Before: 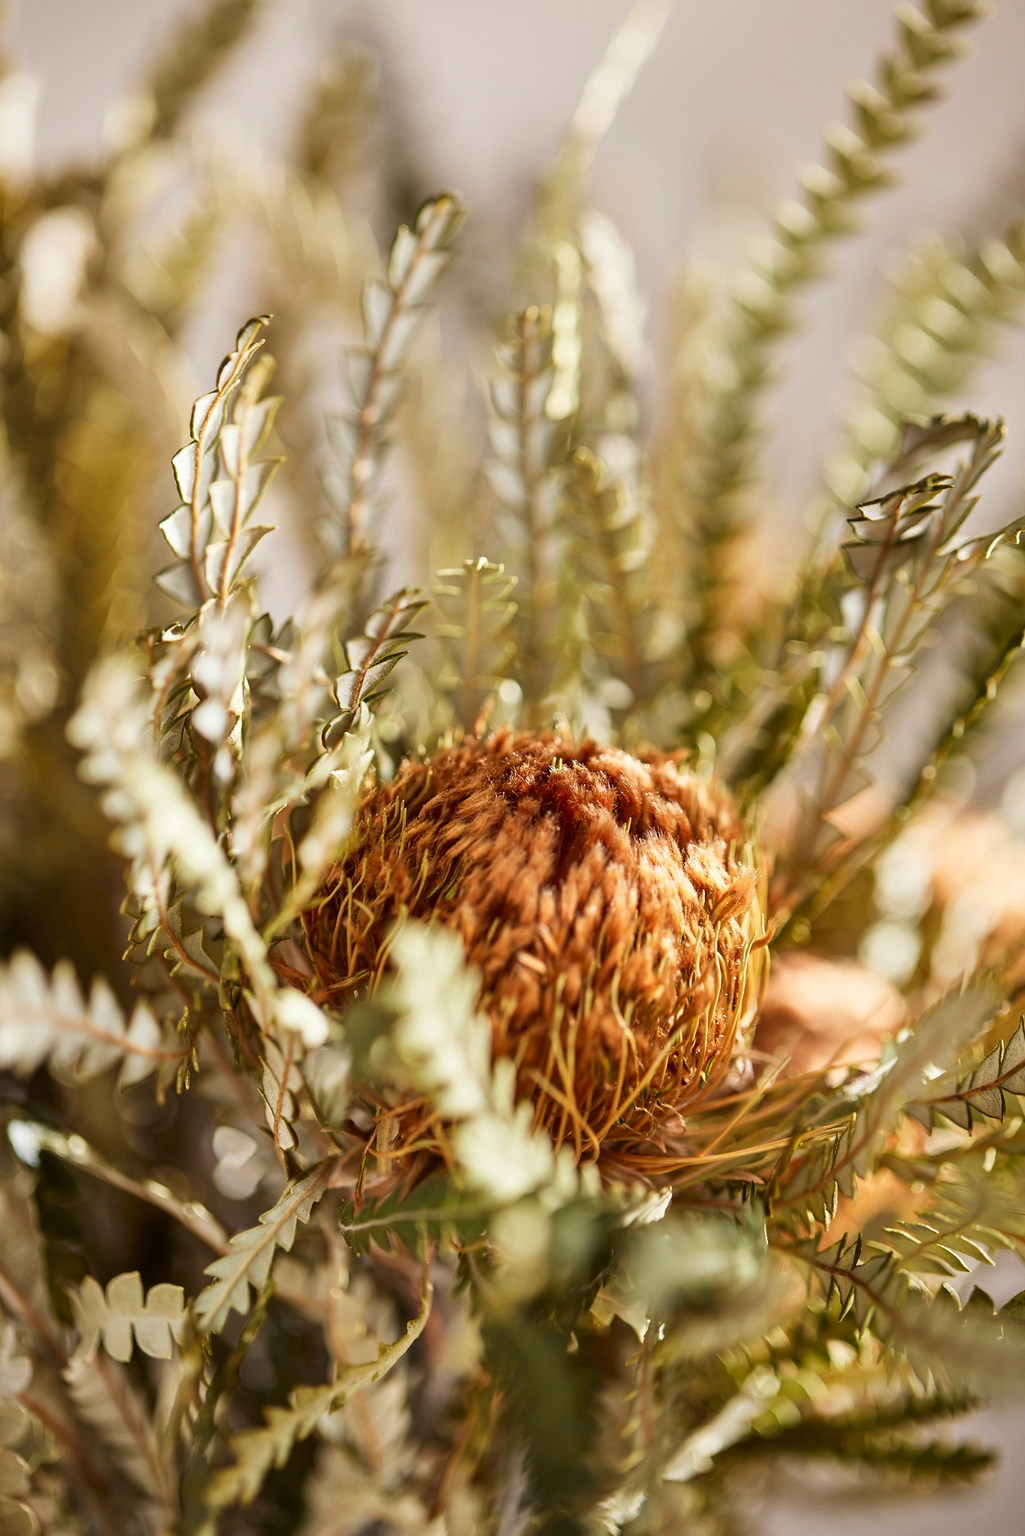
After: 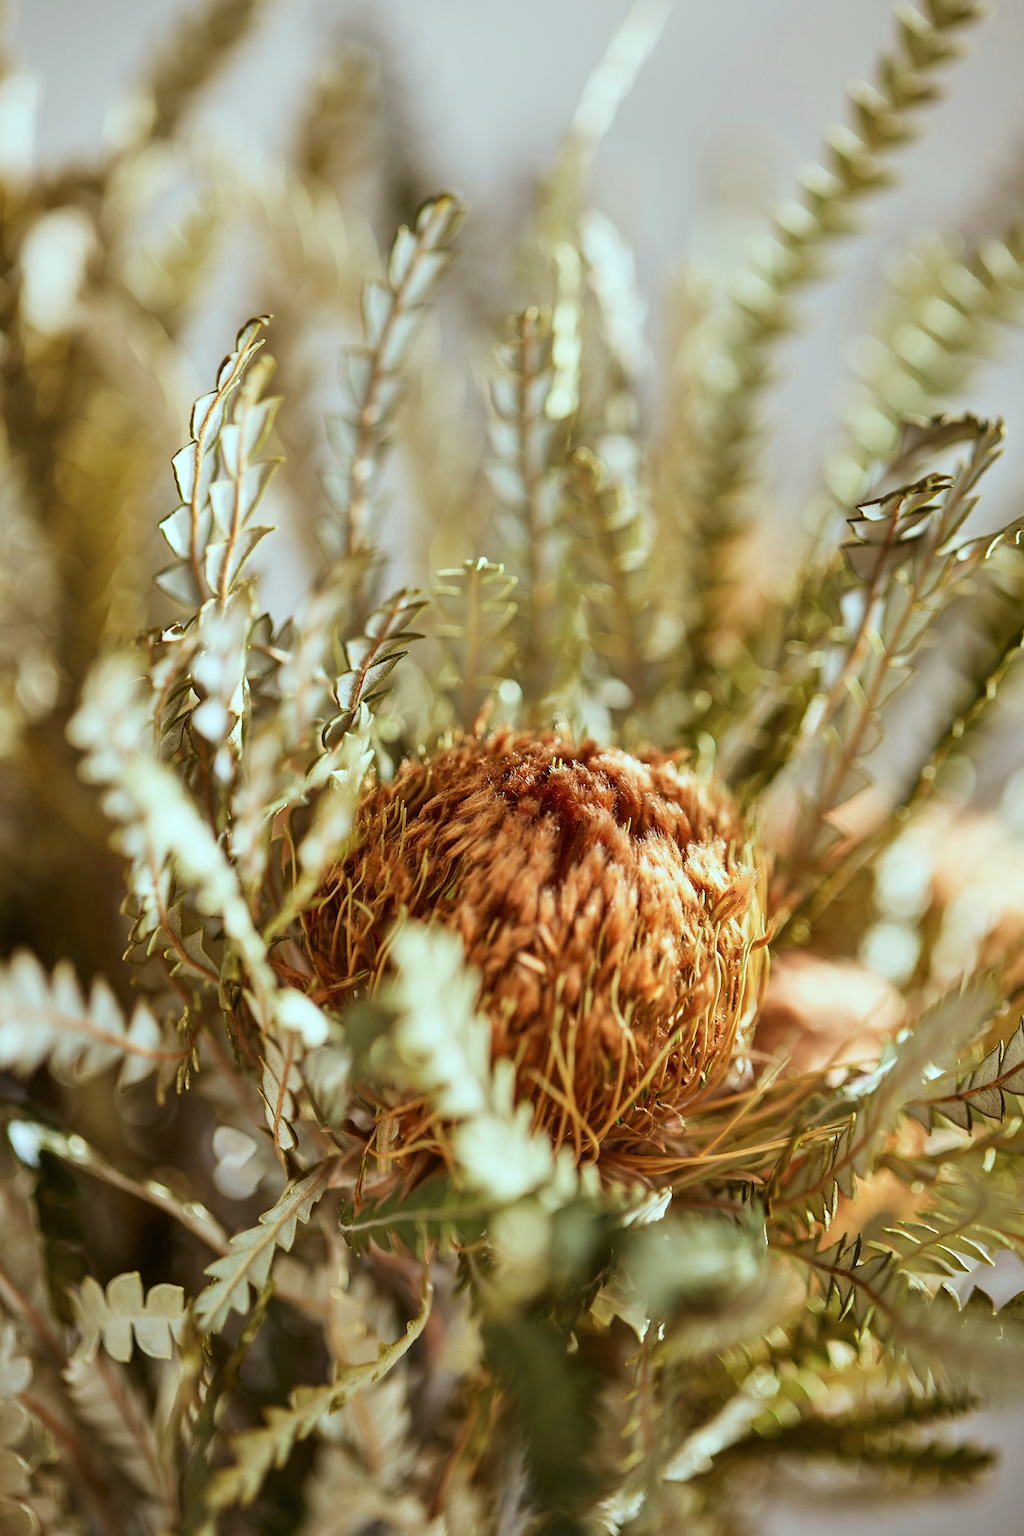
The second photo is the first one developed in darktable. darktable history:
color correction: highlights a* -10.04, highlights b* -10.37
color balance: mode lift, gamma, gain (sRGB), lift [1, 0.99, 1.01, 0.992], gamma [1, 1.037, 0.974, 0.963]
